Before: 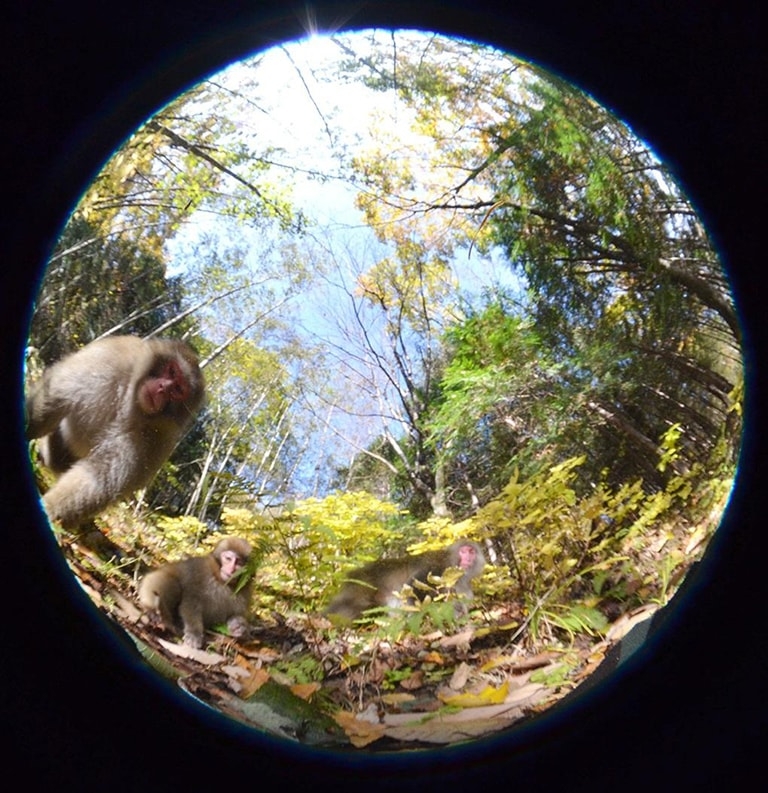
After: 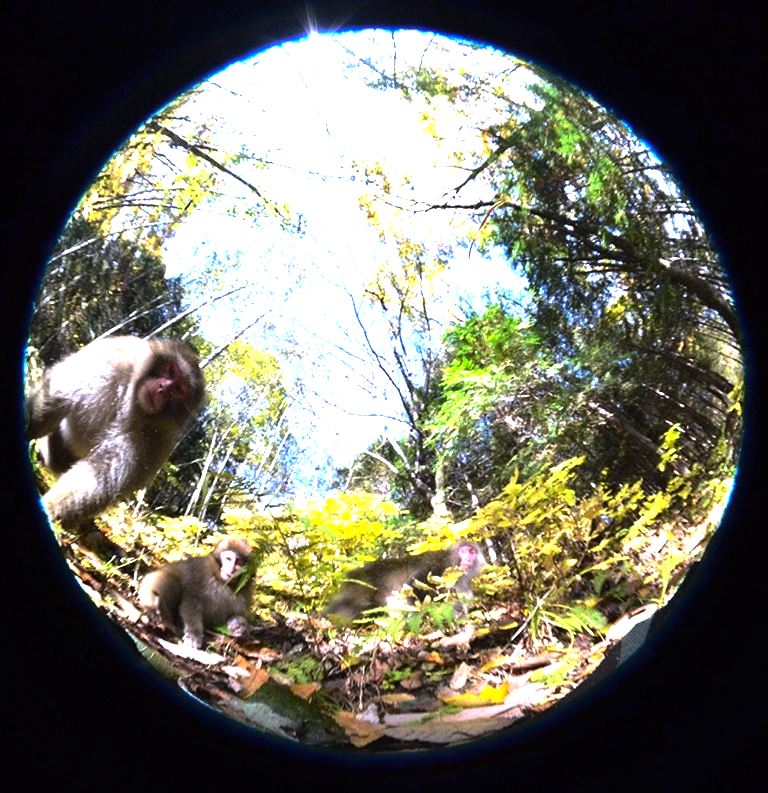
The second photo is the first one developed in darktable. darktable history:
base curve: curves: ch0 [(0, 0) (0.595, 0.418) (1, 1)], preserve colors none
white balance: red 0.967, blue 1.119, emerald 0.756
exposure: black level correction 0, exposure 0.5 EV, compensate exposure bias true, compensate highlight preservation false
tone equalizer: -8 EV -0.75 EV, -7 EV -0.7 EV, -6 EV -0.6 EV, -5 EV -0.4 EV, -3 EV 0.4 EV, -2 EV 0.6 EV, -1 EV 0.7 EV, +0 EV 0.75 EV, edges refinement/feathering 500, mask exposure compensation -1.57 EV, preserve details no
